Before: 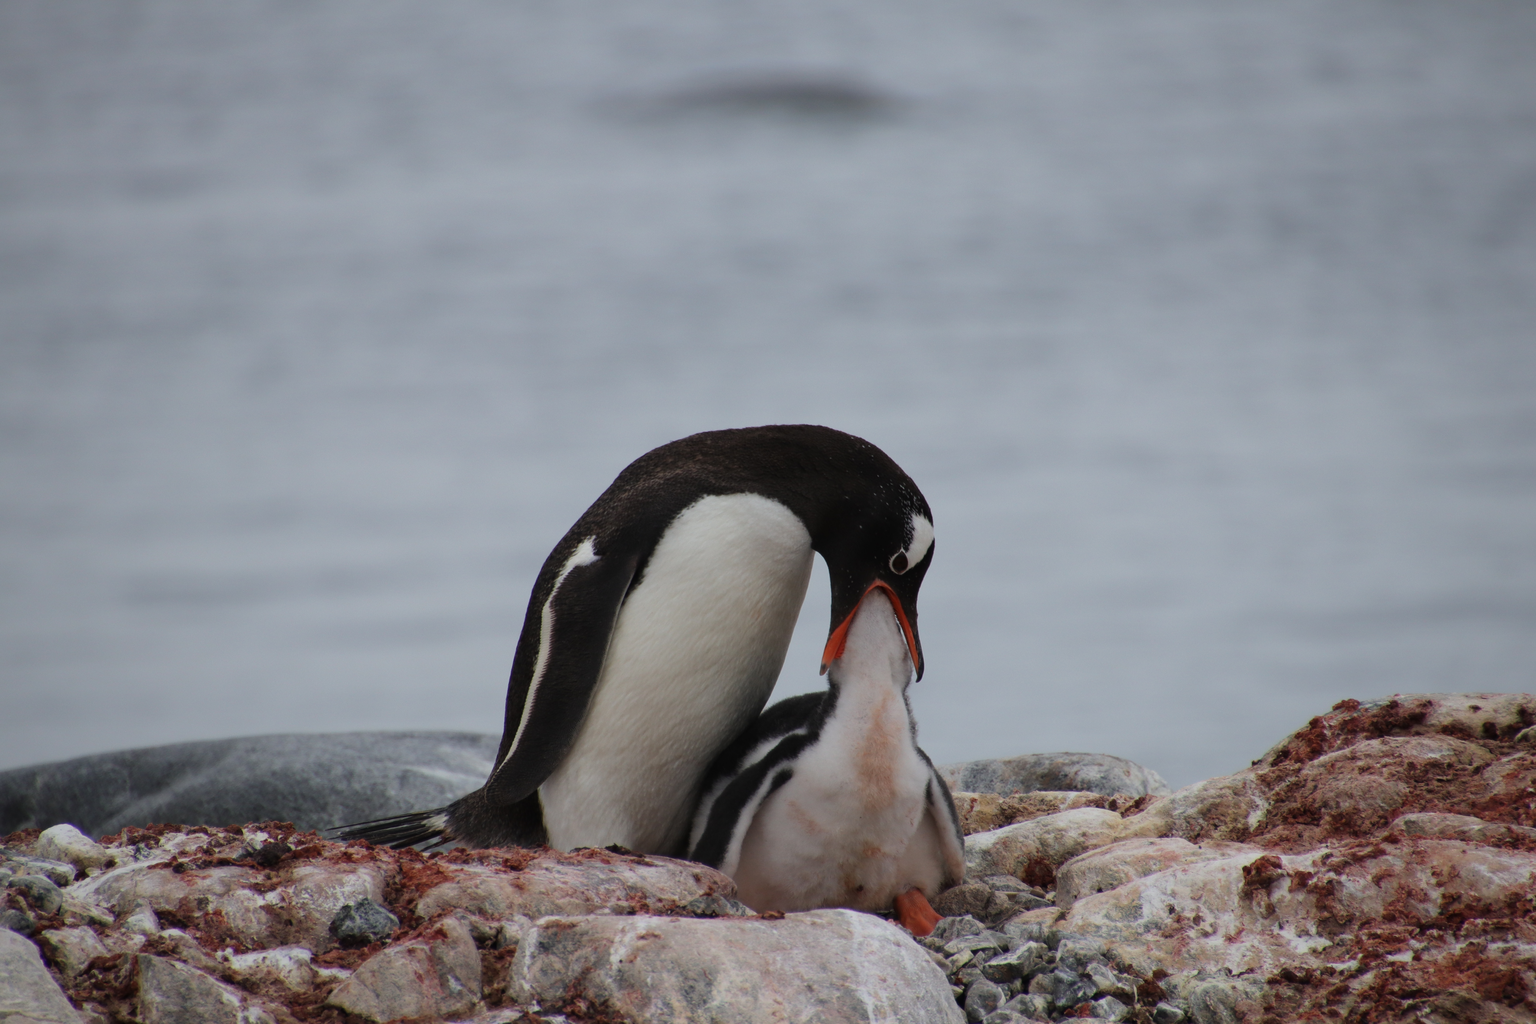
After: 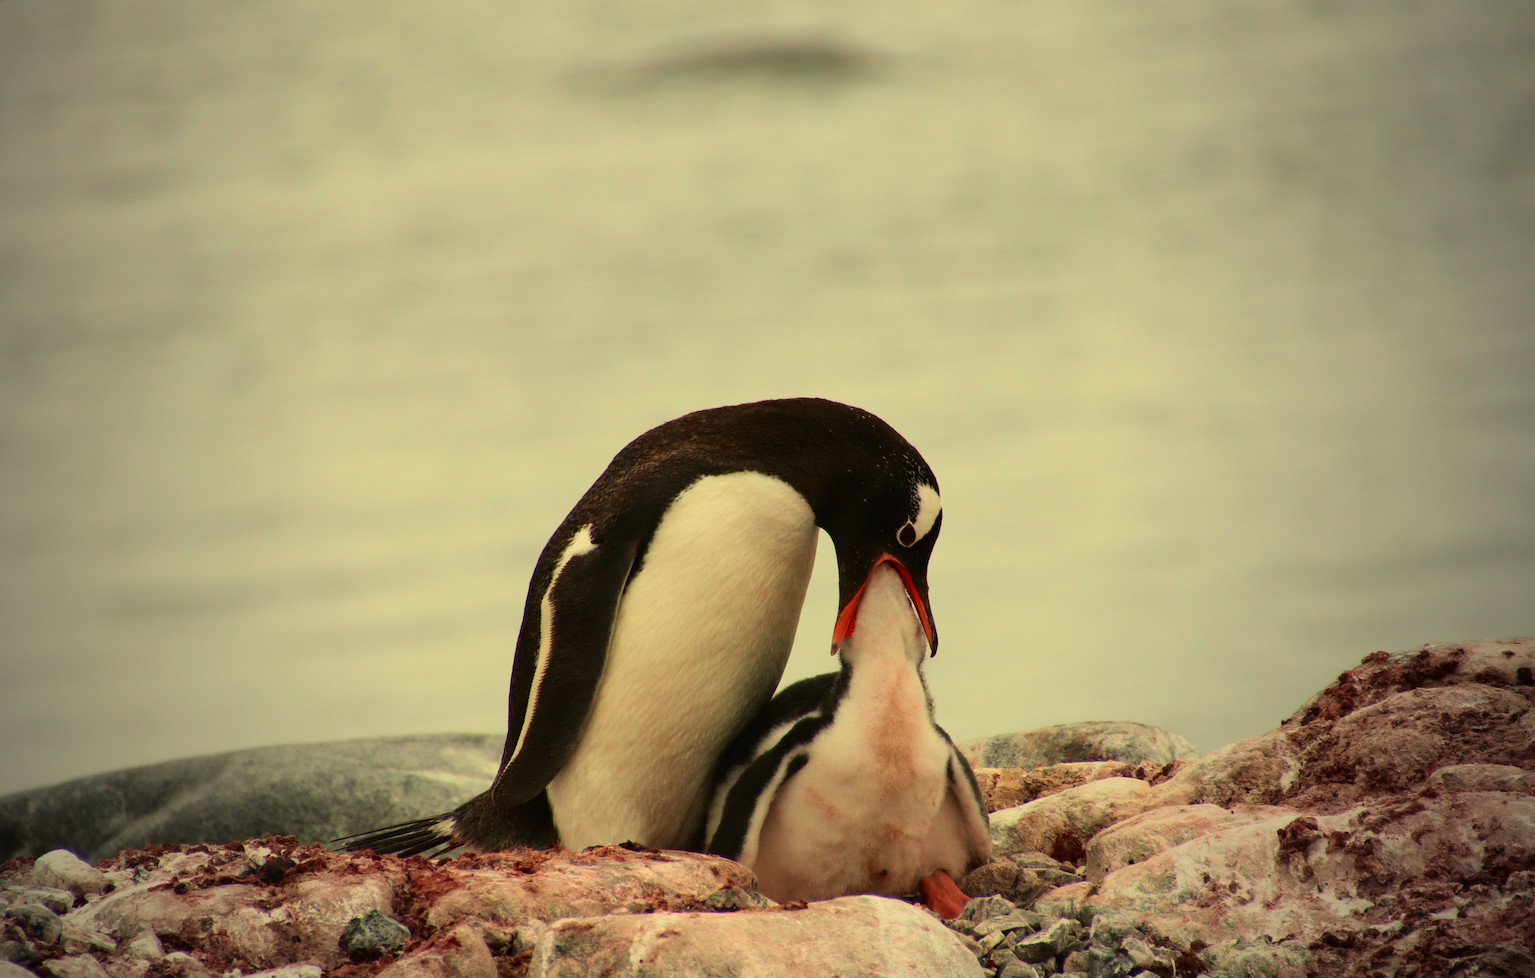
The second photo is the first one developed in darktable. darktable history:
velvia: on, module defaults
rotate and perspective: rotation -3°, crop left 0.031, crop right 0.968, crop top 0.07, crop bottom 0.93
tone curve: curves: ch0 [(0, 0) (0.091, 0.075) (0.409, 0.457) (0.733, 0.82) (0.844, 0.908) (0.909, 0.942) (1, 0.973)]; ch1 [(0, 0) (0.437, 0.404) (0.5, 0.5) (0.529, 0.556) (0.58, 0.606) (0.616, 0.654) (1, 1)]; ch2 [(0, 0) (0.442, 0.415) (0.5, 0.5) (0.535, 0.557) (0.585, 0.62) (1, 1)], color space Lab, independent channels, preserve colors none
white balance: red 1.08, blue 0.791
vignetting: fall-off start 72.14%, fall-off radius 108.07%, brightness -0.713, saturation -0.488, center (-0.054, -0.359), width/height ratio 0.729
exposure: exposure 0.131 EV, compensate highlight preservation false
